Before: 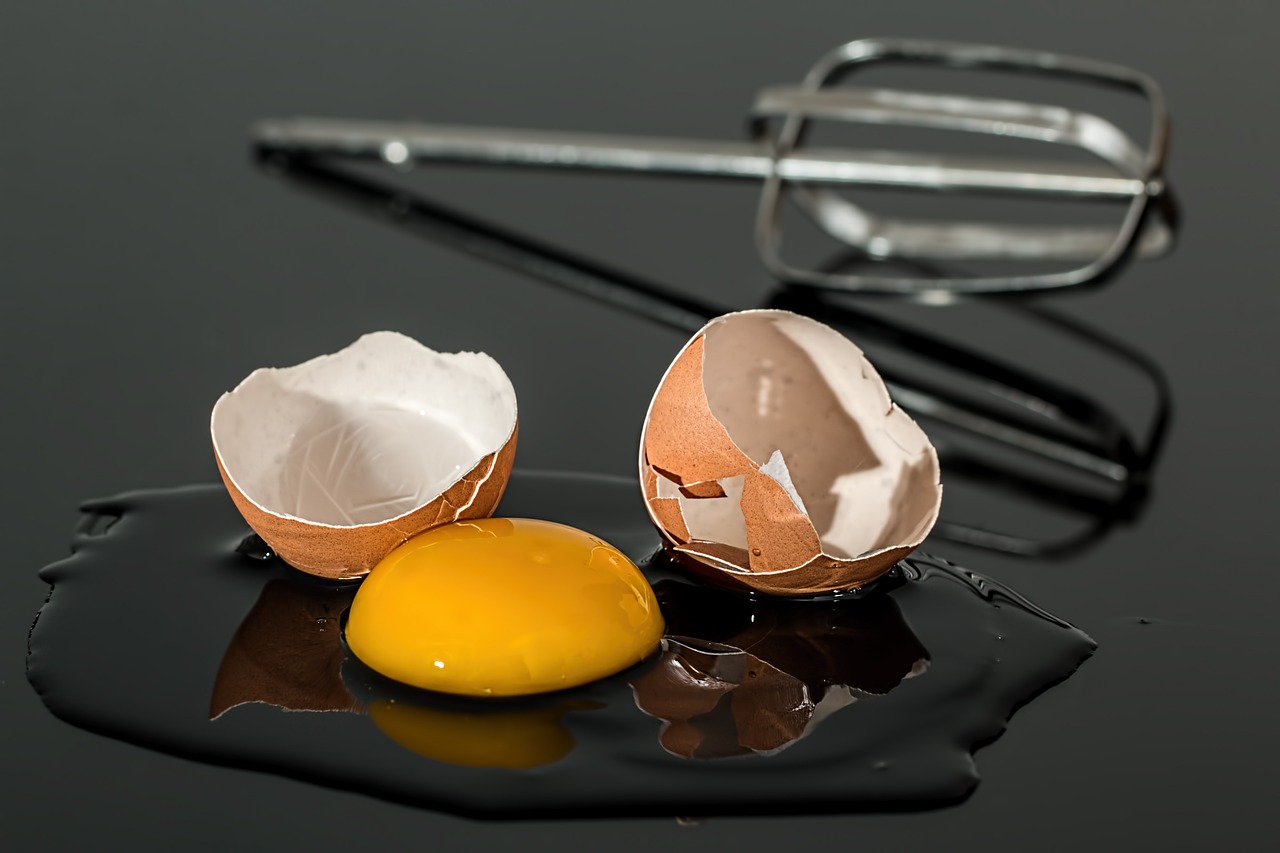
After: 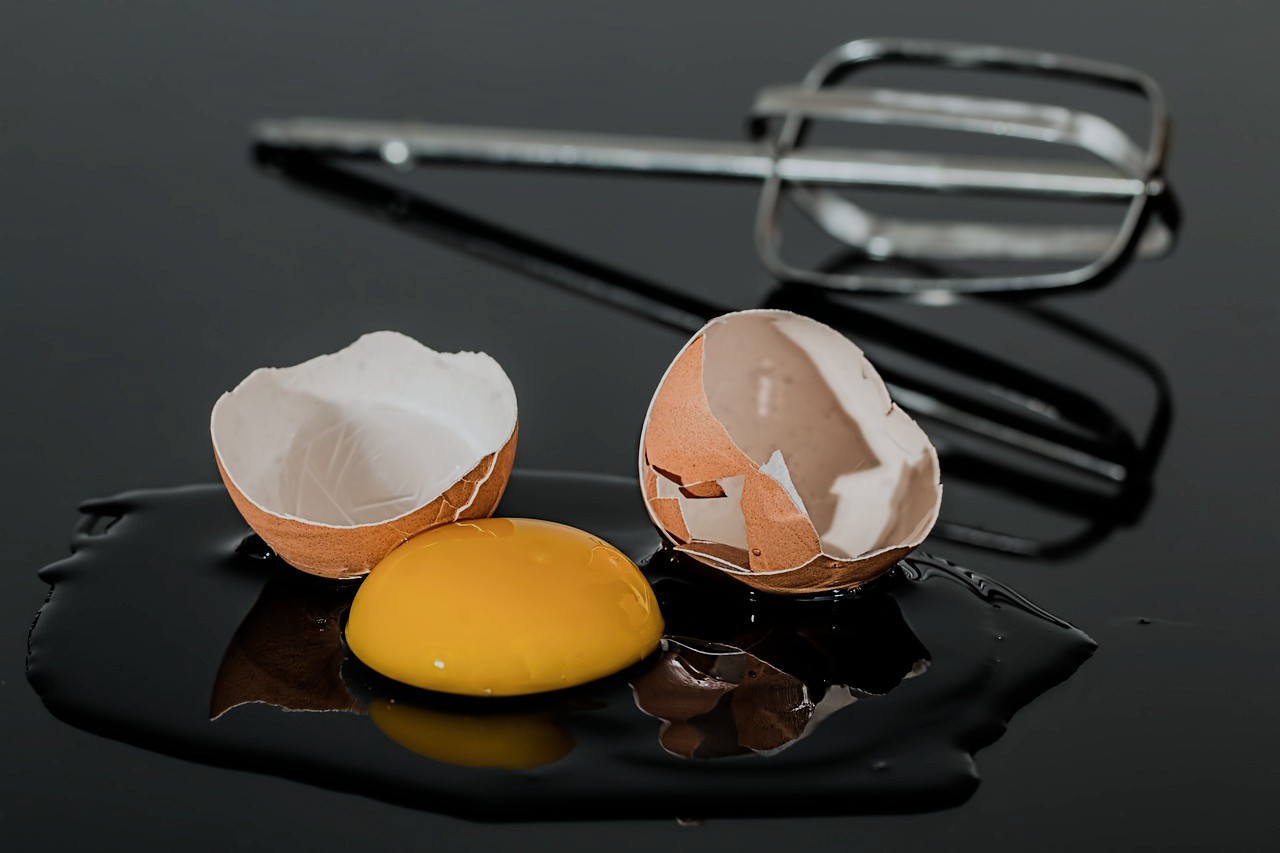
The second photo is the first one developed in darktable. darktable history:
color calibration: x 0.355, y 0.368, temperature 4700.44 K
filmic rgb: black relative exposure -7.21 EV, white relative exposure 5.39 EV, hardness 3.02
